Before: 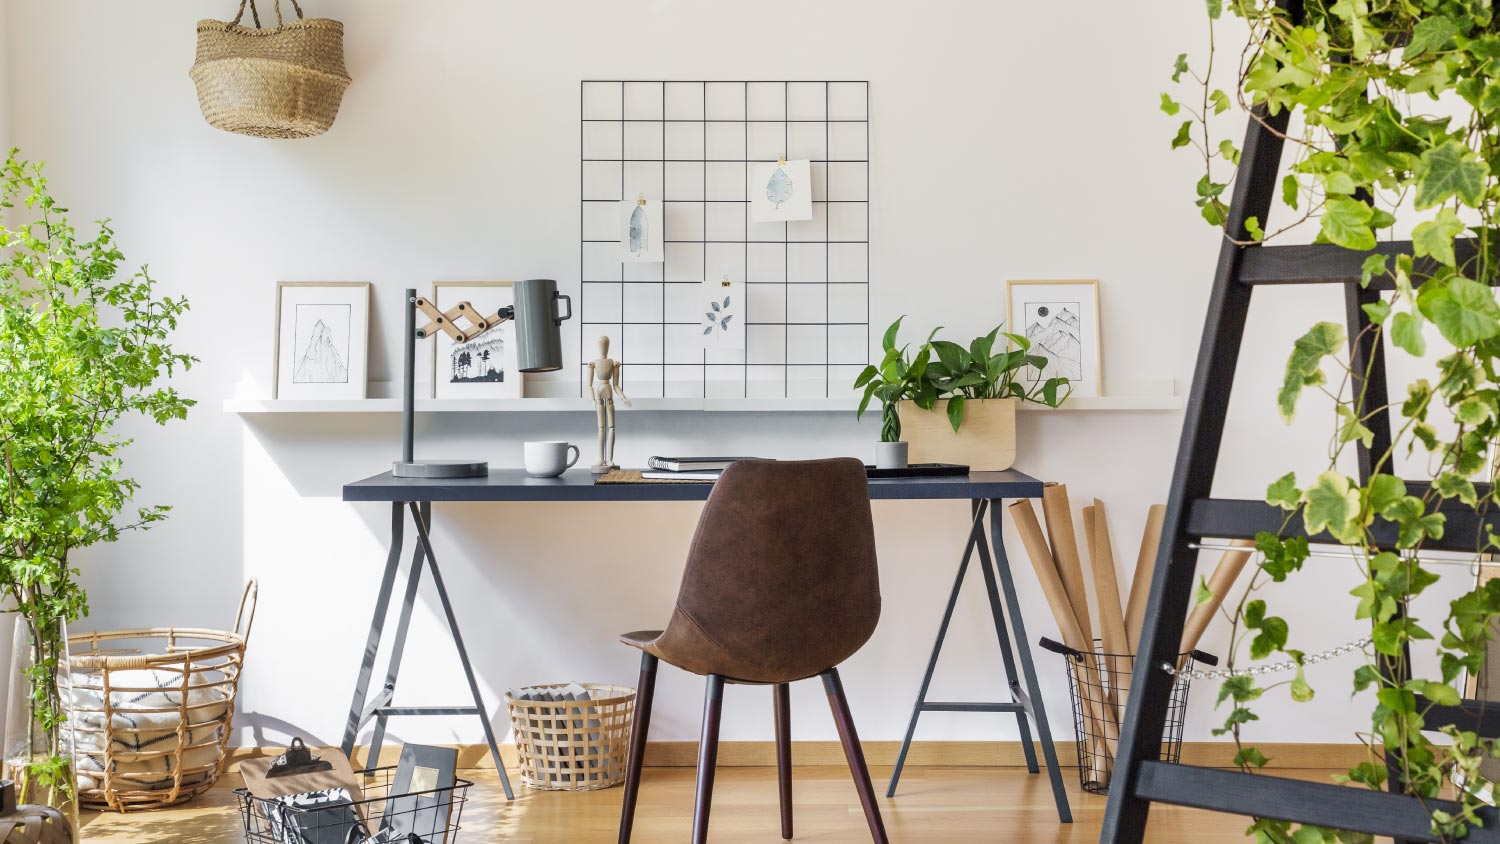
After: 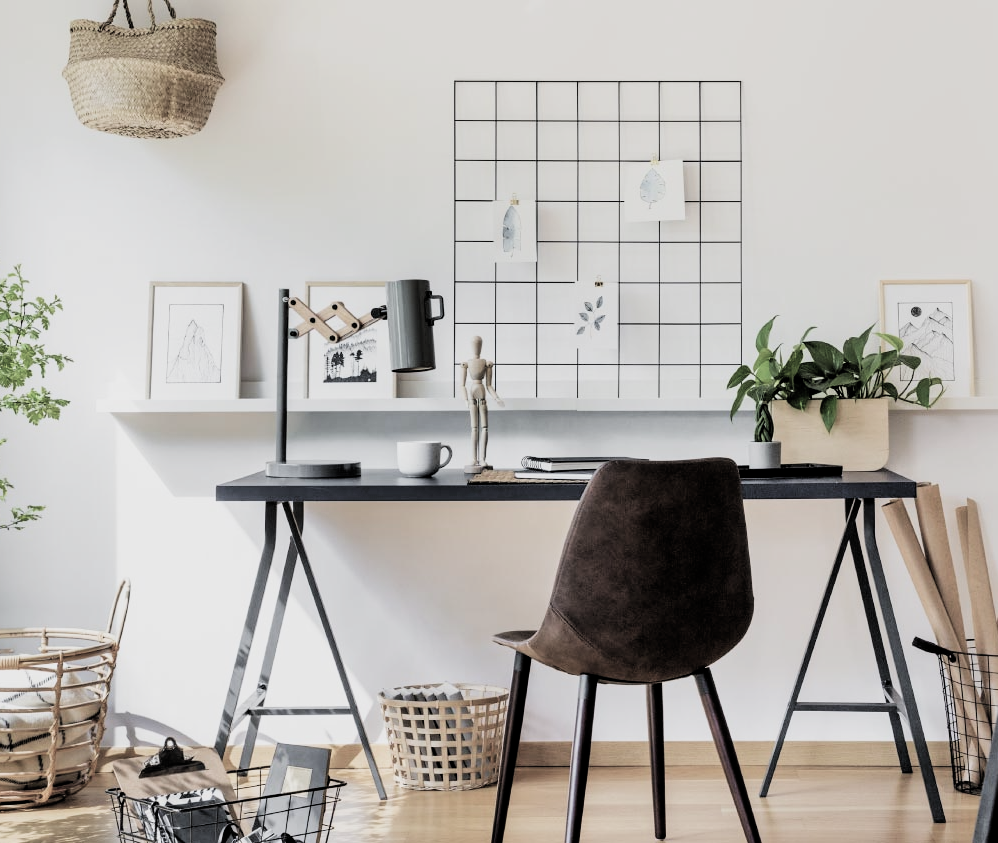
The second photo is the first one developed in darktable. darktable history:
filmic rgb: black relative exposure -5 EV, white relative exposure 4 EV, hardness 2.87, contrast 1.394, highlights saturation mix -18.59%, color science v4 (2020), contrast in shadows soft, contrast in highlights soft
crop and rotate: left 8.531%, right 24.902%
